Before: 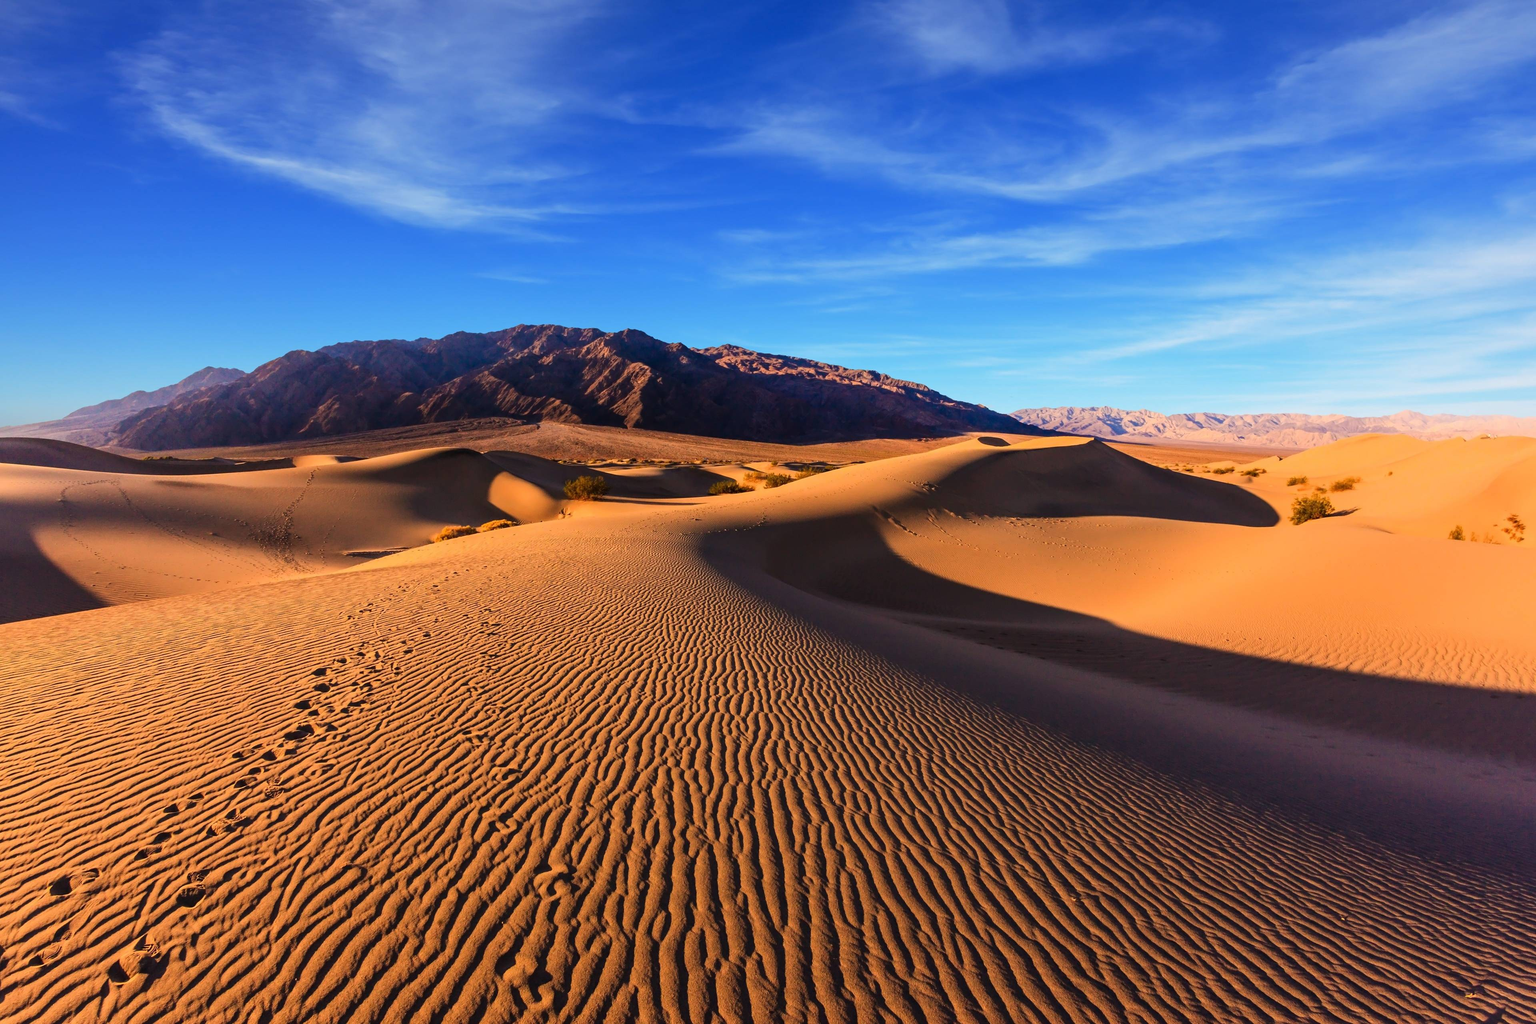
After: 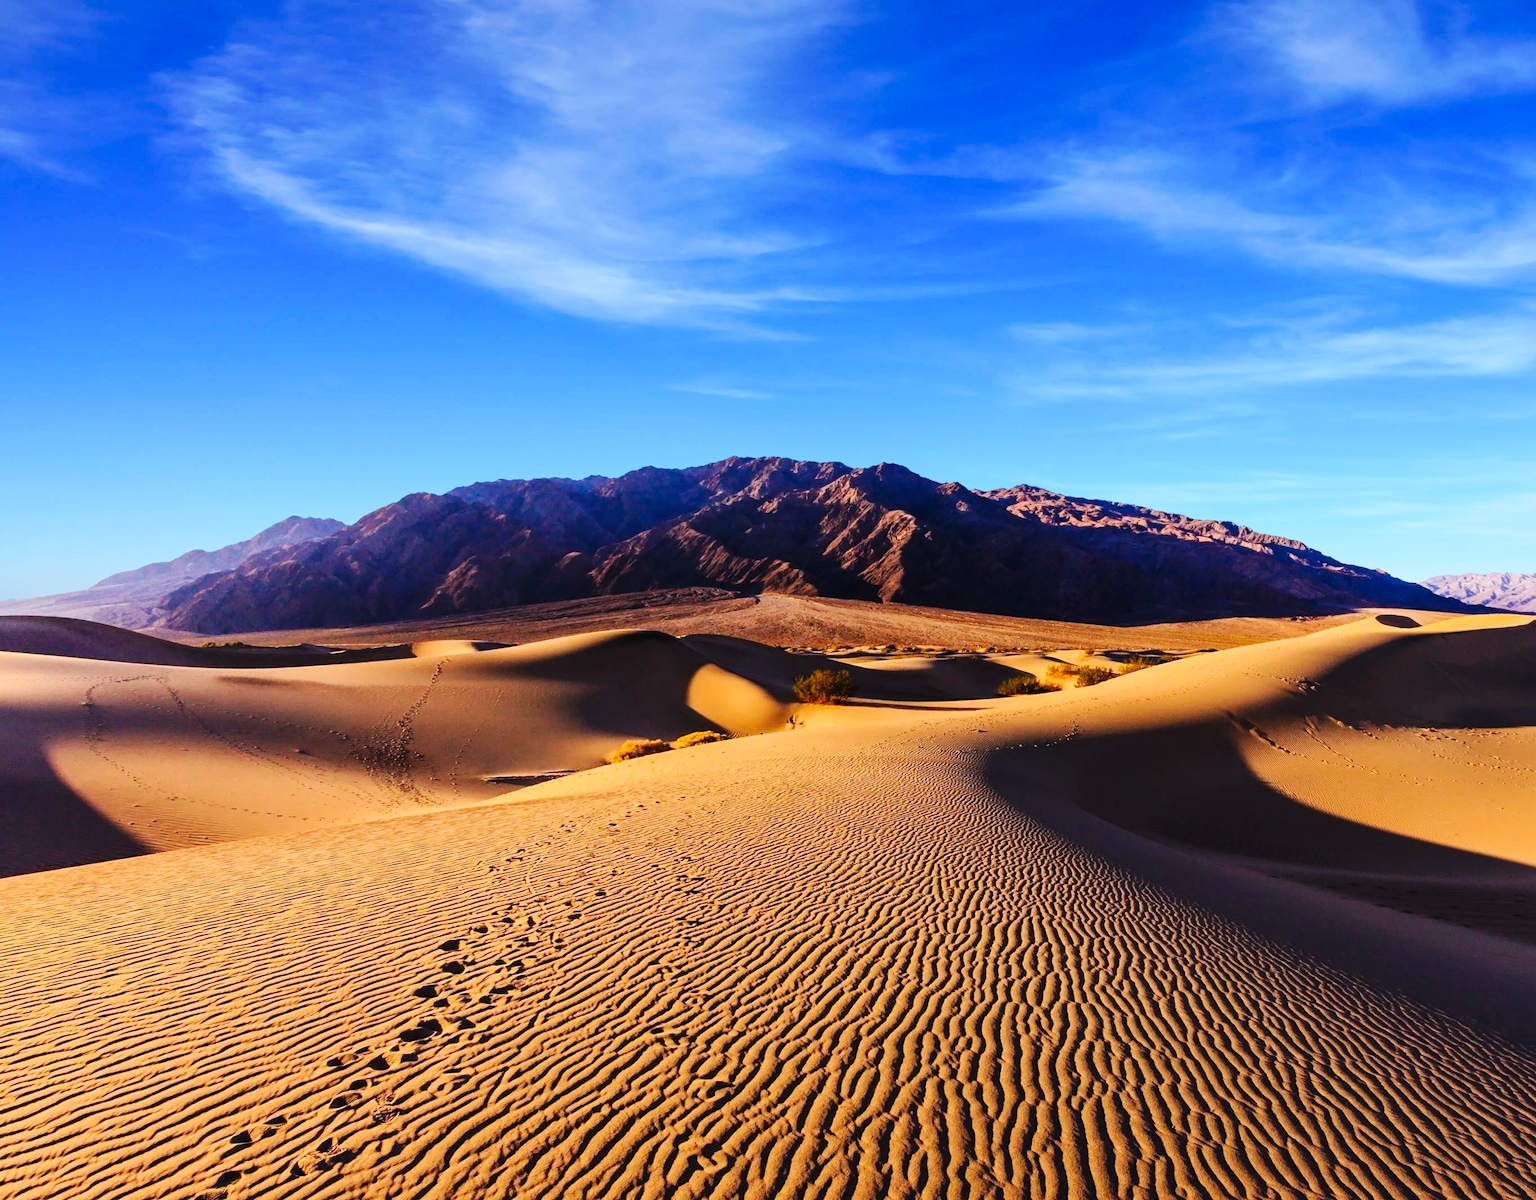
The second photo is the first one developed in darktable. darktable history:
base curve: curves: ch0 [(0, 0) (0.032, 0.025) (0.121, 0.166) (0.206, 0.329) (0.605, 0.79) (1, 1)], preserve colors none
white balance: red 0.931, blue 1.11
crop: right 28.885%, bottom 16.626%
